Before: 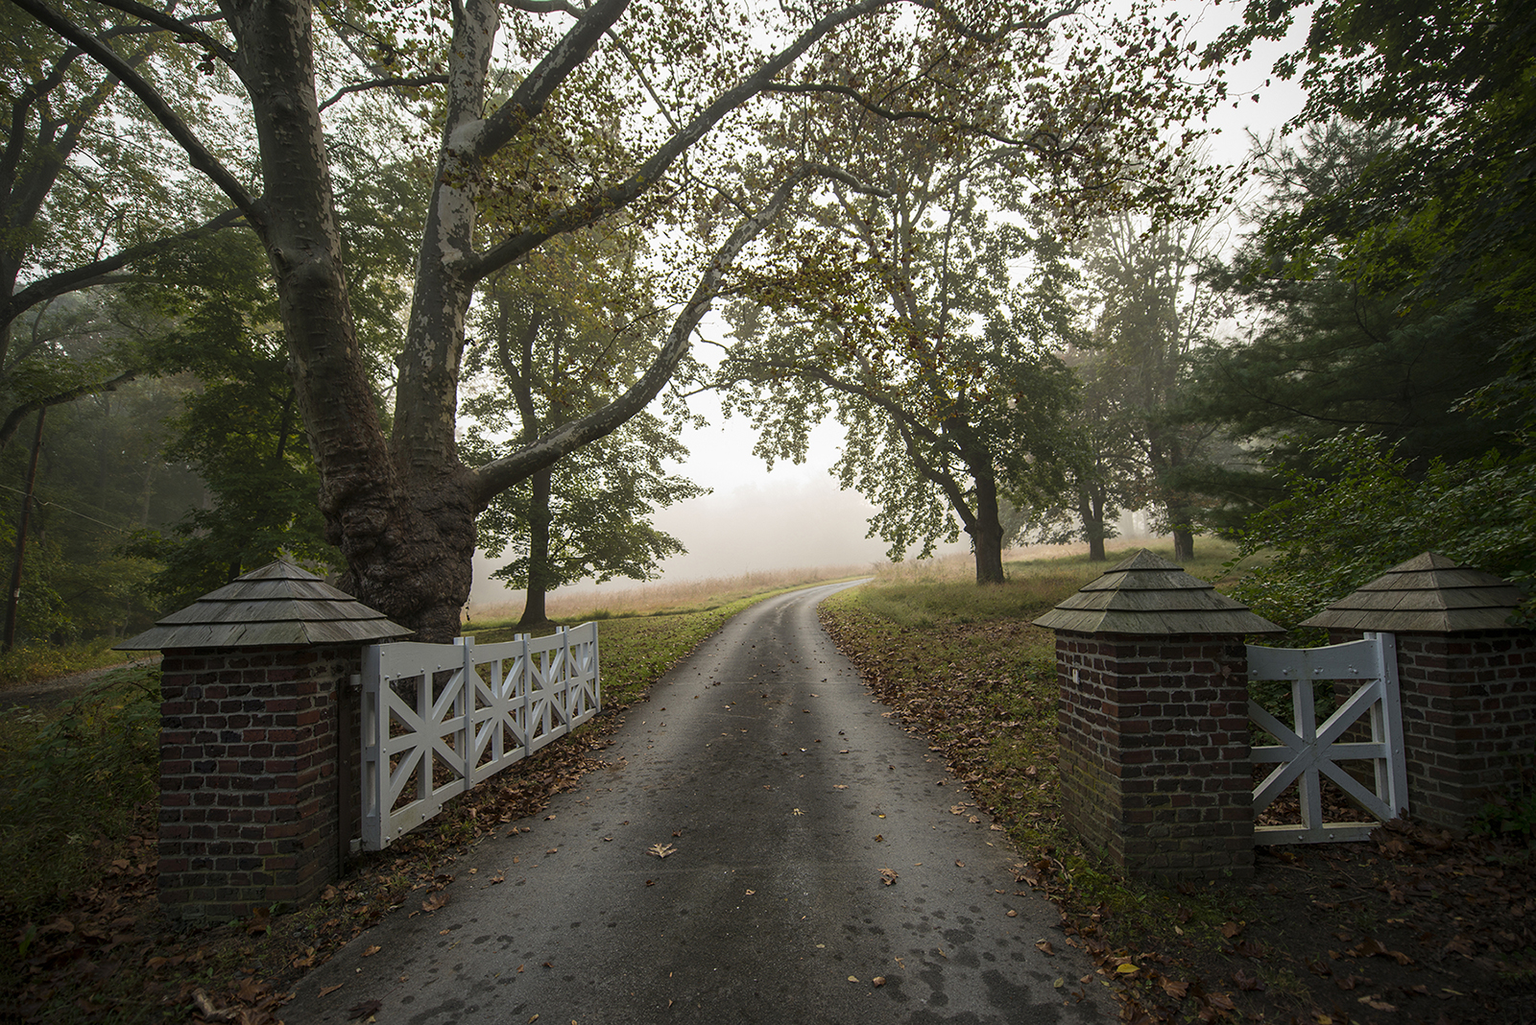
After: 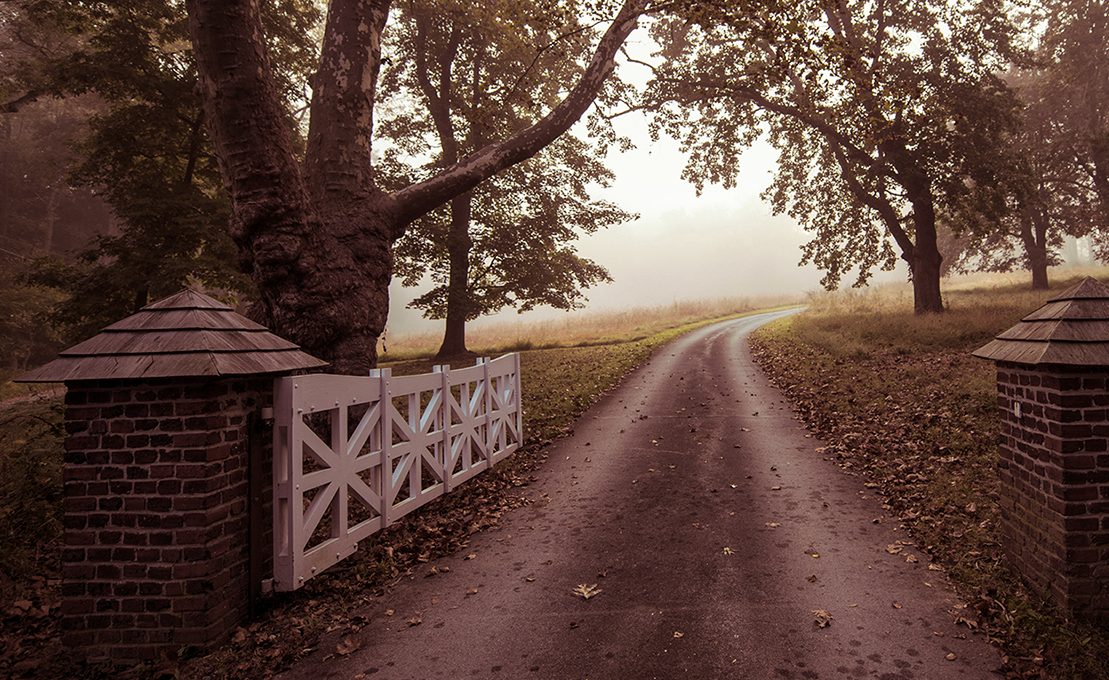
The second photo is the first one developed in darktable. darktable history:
local contrast: mode bilateral grid, contrast 10, coarseness 25, detail 110%, midtone range 0.2
color contrast: green-magenta contrast 0.8, blue-yellow contrast 1.1, unbound 0
split-toning: on, module defaults
crop: left 6.488%, top 27.668%, right 24.183%, bottom 8.656%
